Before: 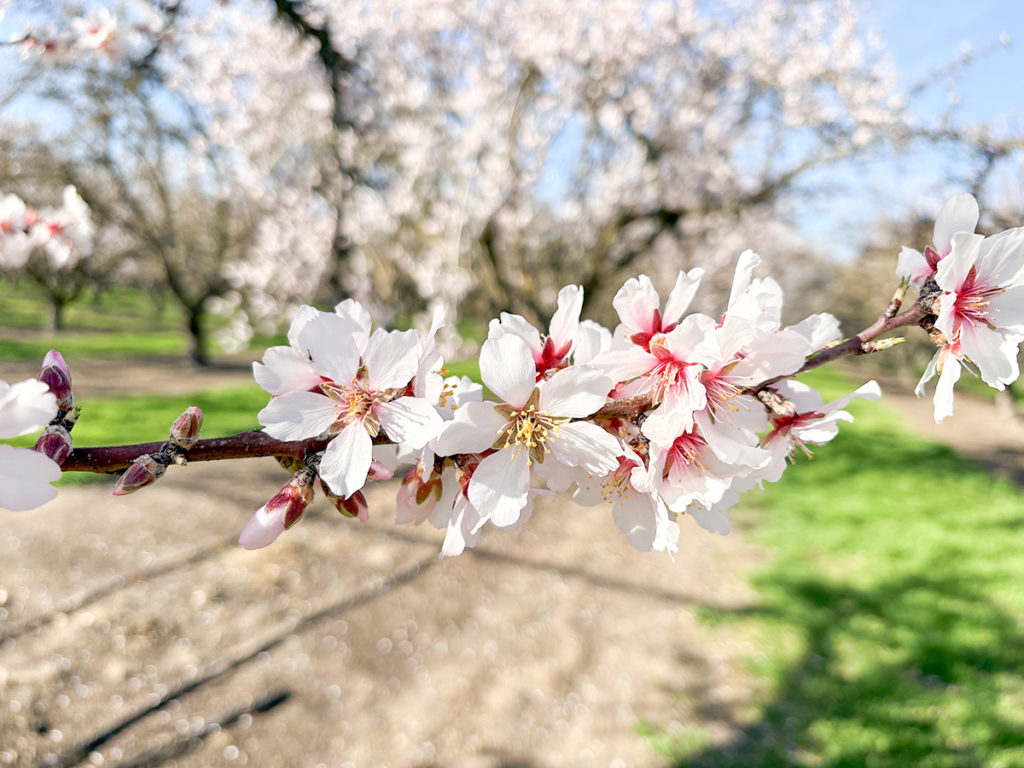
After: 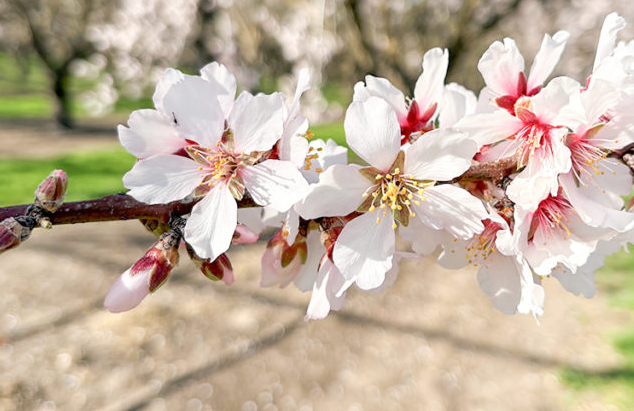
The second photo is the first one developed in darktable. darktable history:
crop: left 13.245%, top 30.956%, right 24.798%, bottom 15.505%
